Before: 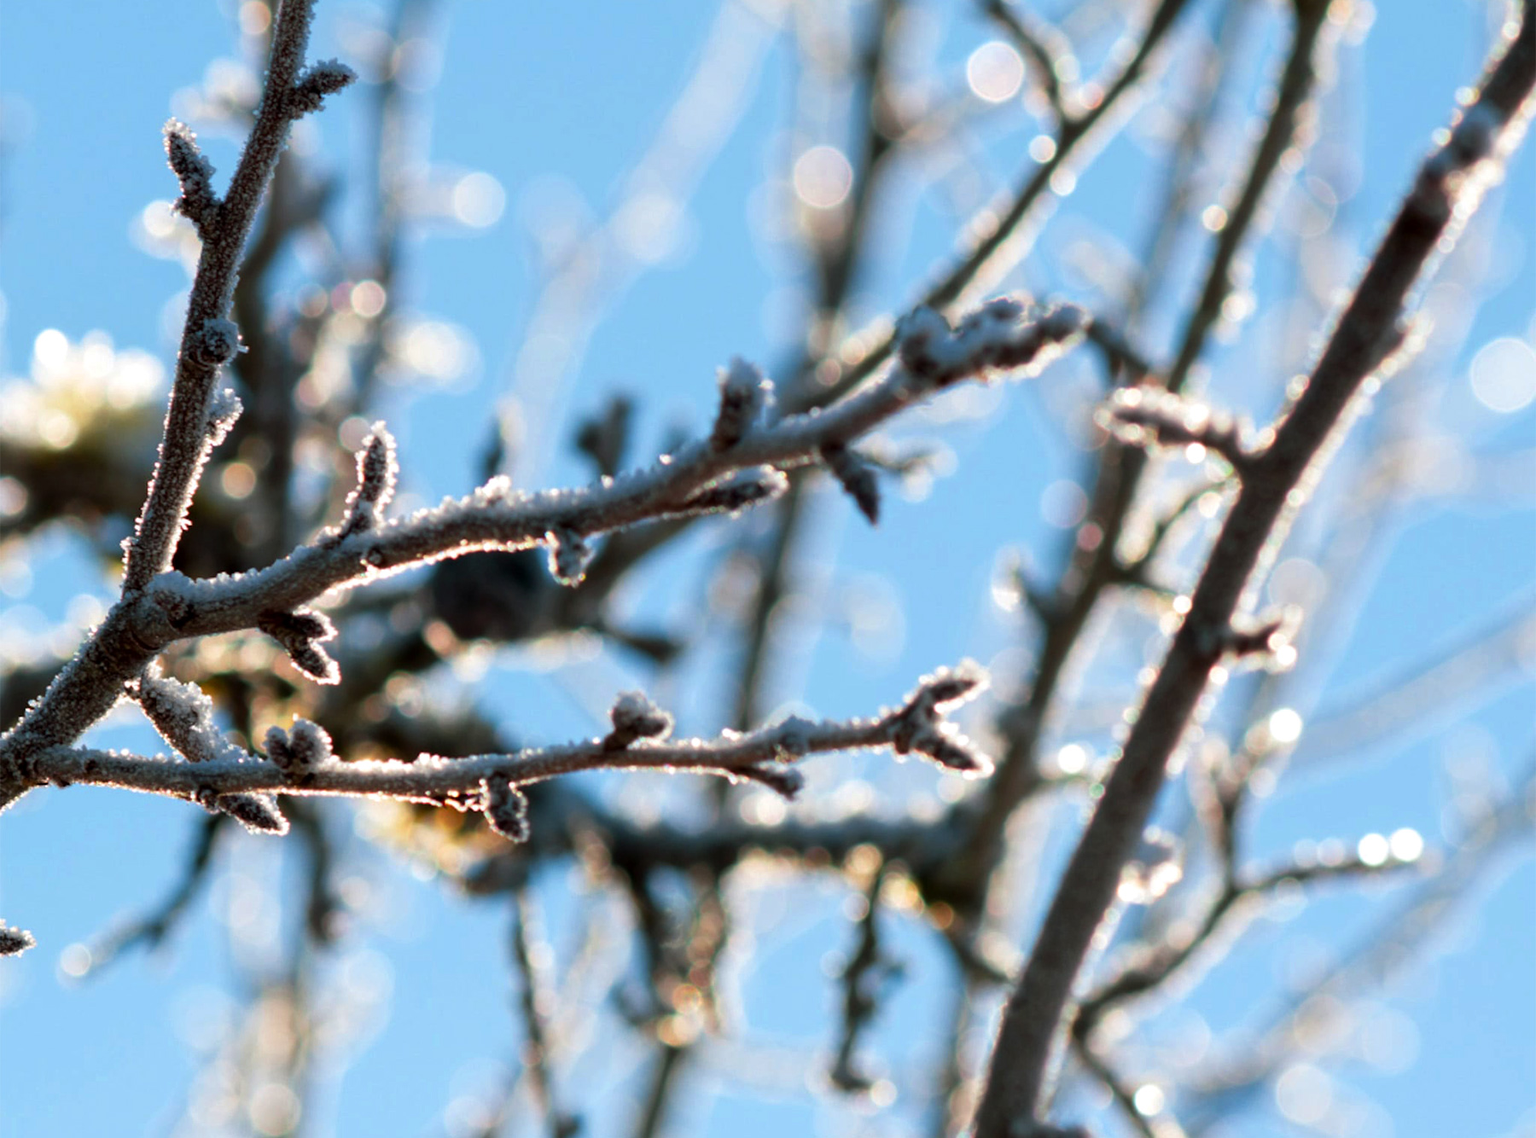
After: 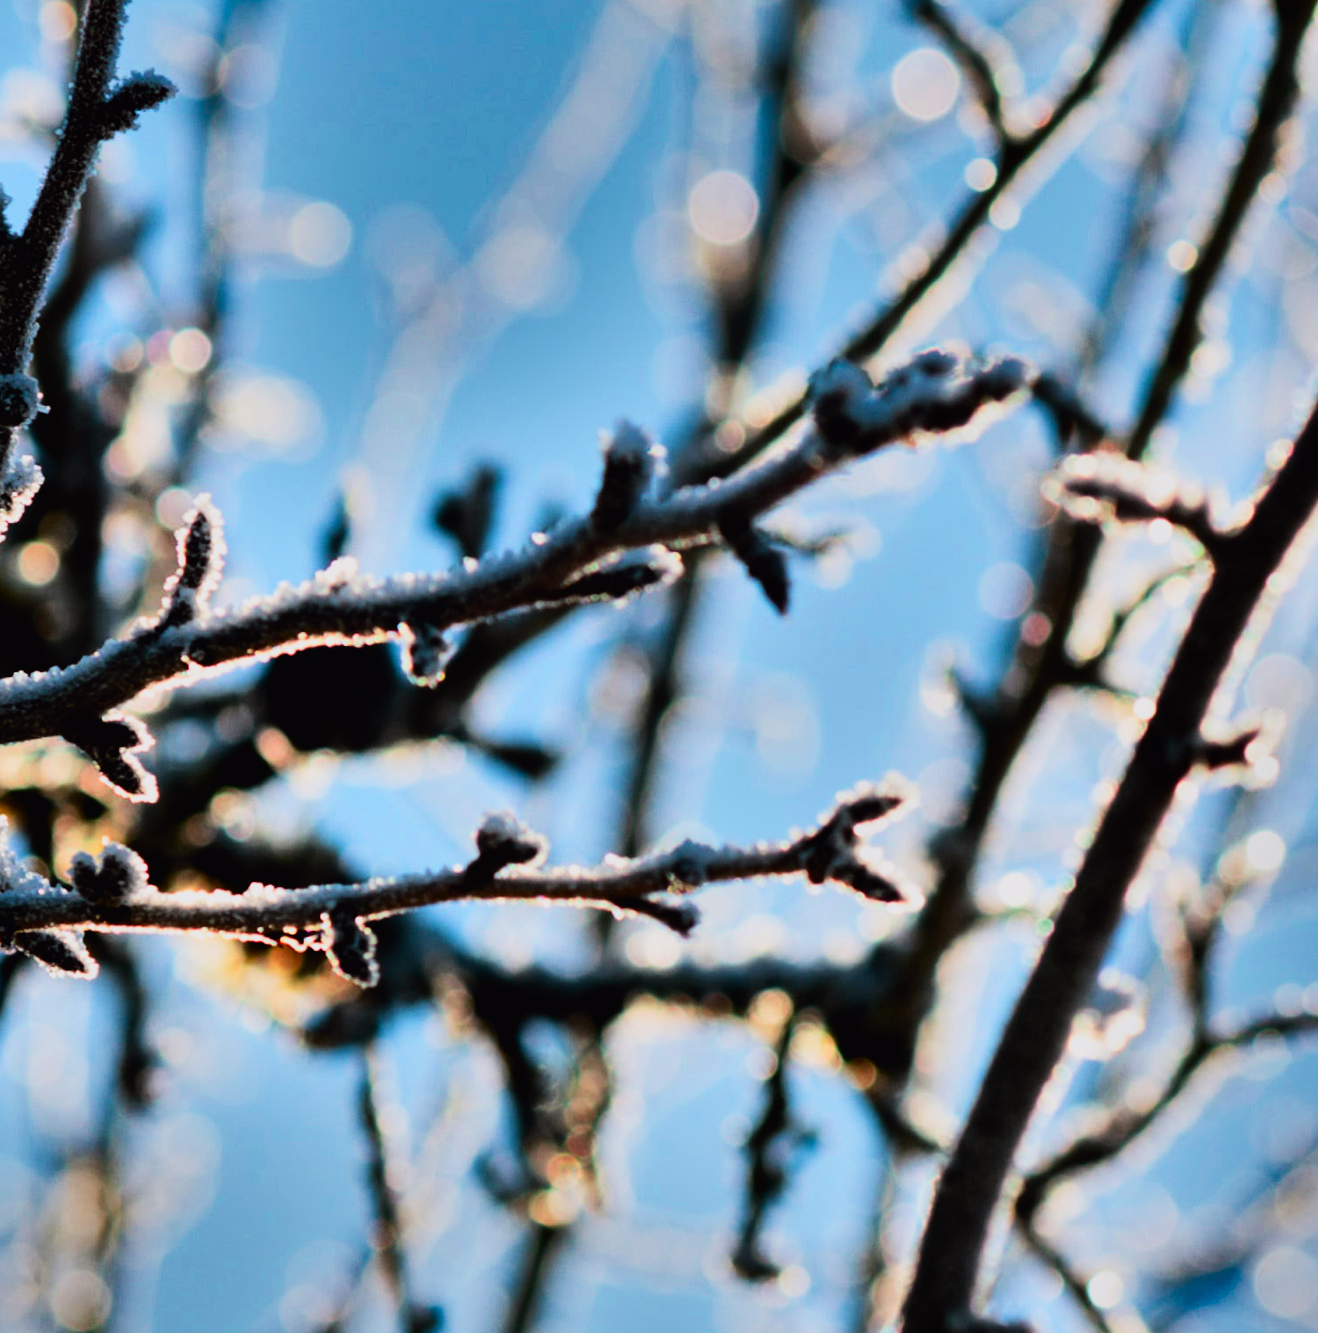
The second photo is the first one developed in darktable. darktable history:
shadows and highlights: shadows 24.5, highlights -78.15, soften with gaussian
tone curve: curves: ch0 [(0, 0.011) (0.139, 0.106) (0.295, 0.271) (0.499, 0.523) (0.739, 0.782) (0.857, 0.879) (1, 0.967)]; ch1 [(0, 0) (0.291, 0.229) (0.394, 0.365) (0.469, 0.456) (0.495, 0.497) (0.524, 0.53) (0.588, 0.62) (0.725, 0.779) (1, 1)]; ch2 [(0, 0) (0.125, 0.089) (0.35, 0.317) (0.437, 0.42) (0.502, 0.499) (0.537, 0.551) (0.613, 0.636) (1, 1)], color space Lab, independent channels, preserve colors none
crop: left 13.443%, right 13.31%
filmic rgb: black relative exposure -5 EV, hardness 2.88, contrast 1.4, highlights saturation mix -30%
